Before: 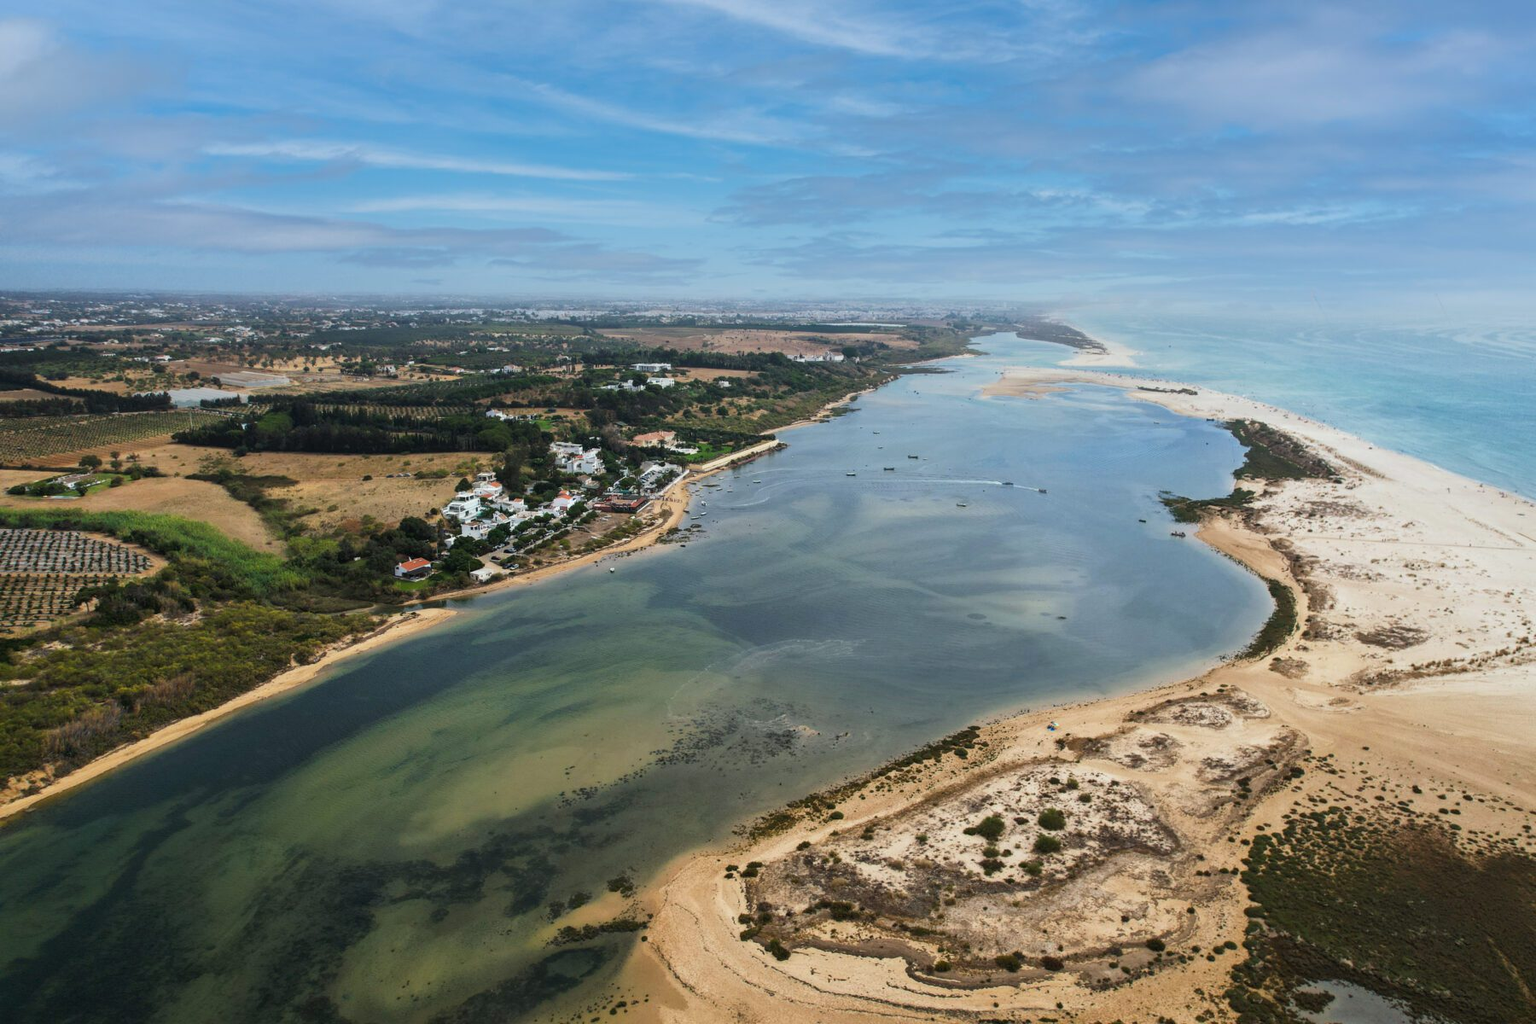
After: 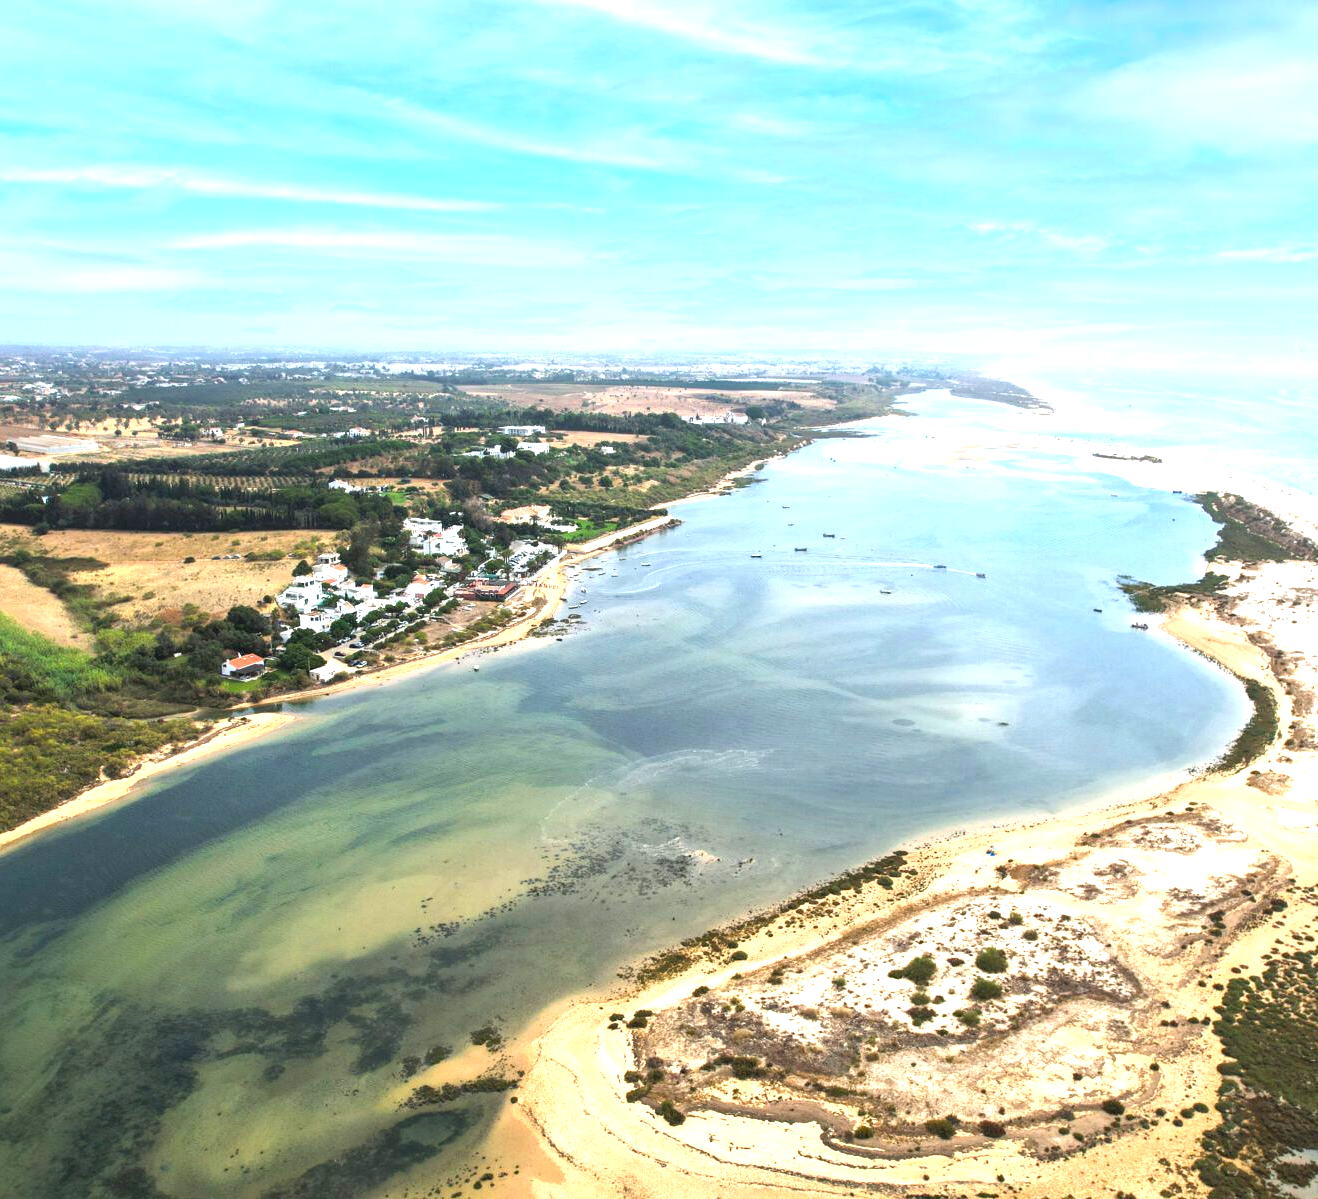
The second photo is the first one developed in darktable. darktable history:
exposure: black level correction 0, exposure 1.5 EV, compensate exposure bias true, compensate highlight preservation false
crop: left 13.443%, right 13.31%
